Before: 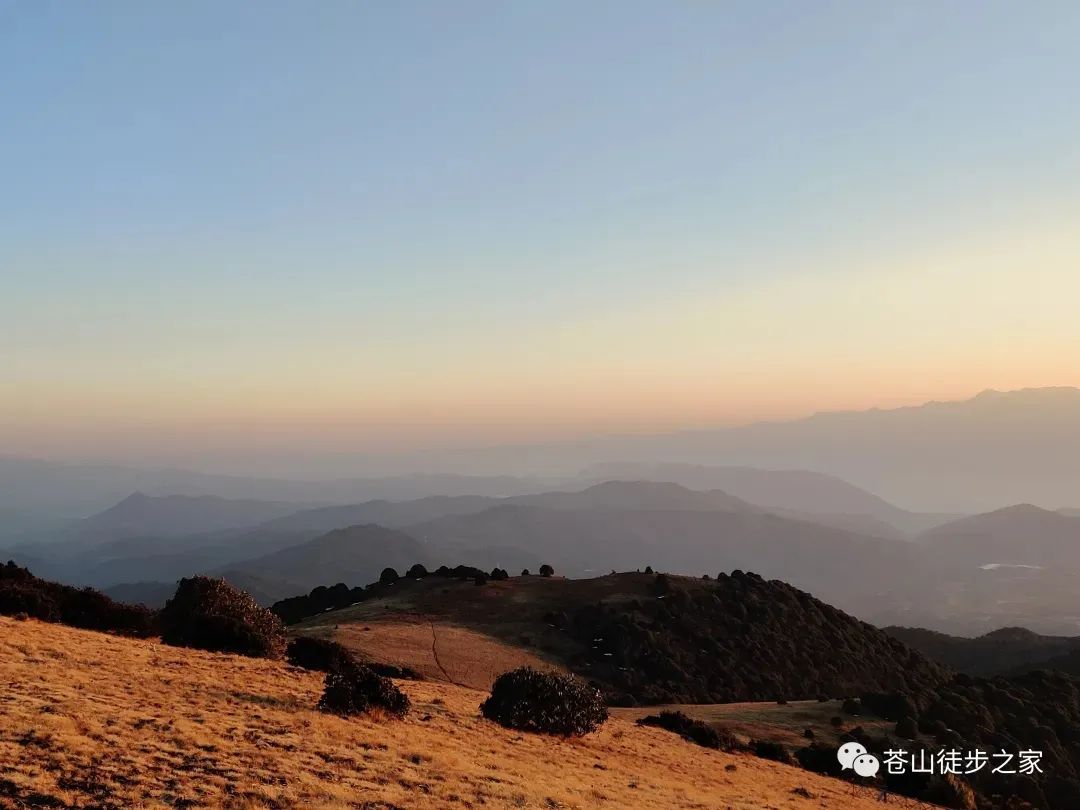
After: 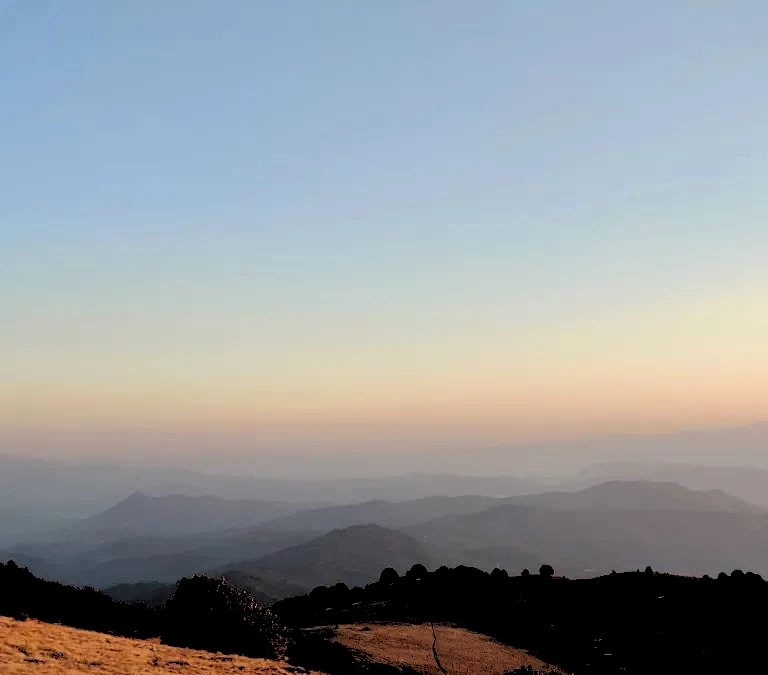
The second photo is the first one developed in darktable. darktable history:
rgb levels: levels [[0.029, 0.461, 0.922], [0, 0.5, 1], [0, 0.5, 1]]
crop: right 28.885%, bottom 16.626%
